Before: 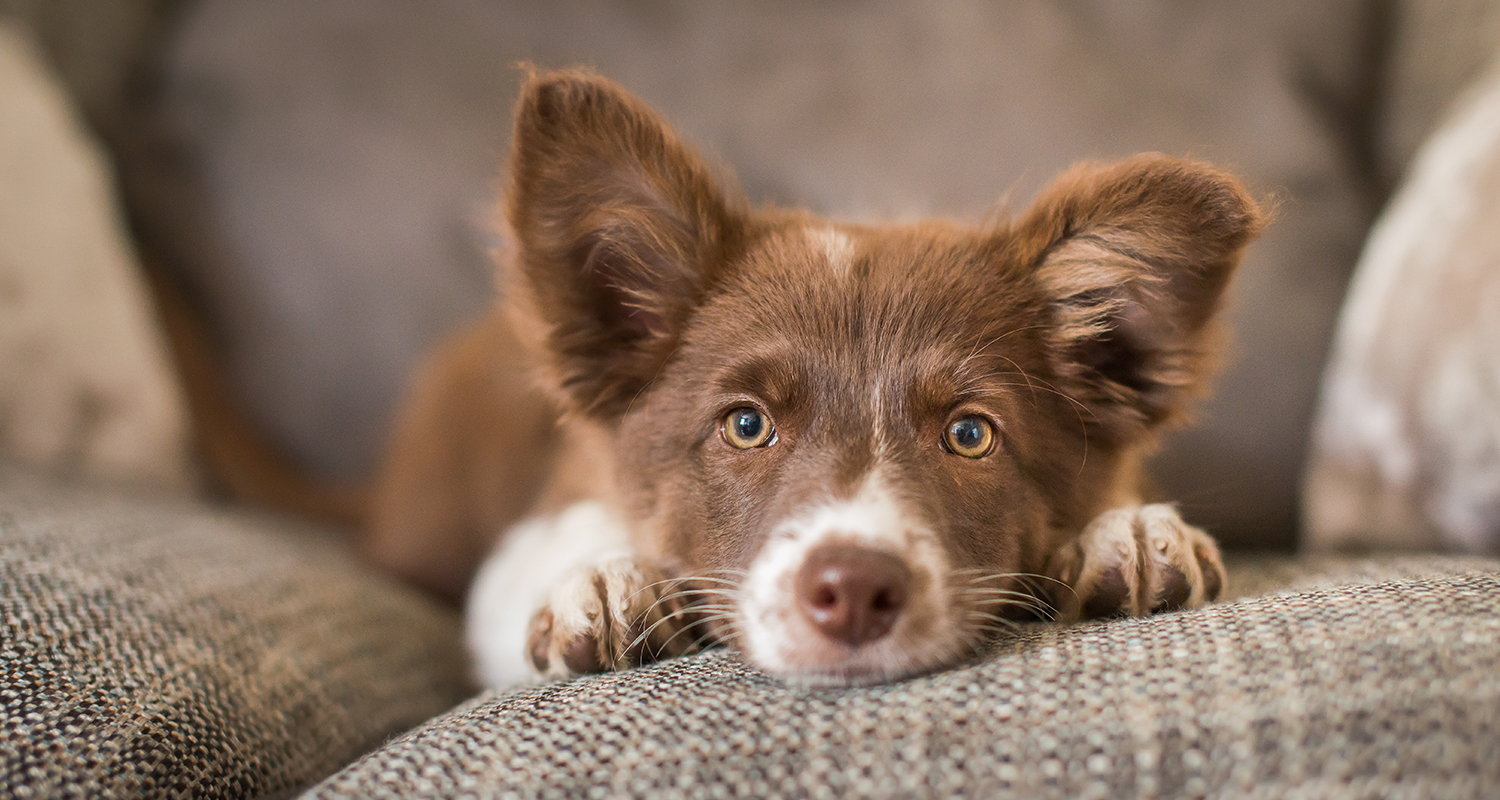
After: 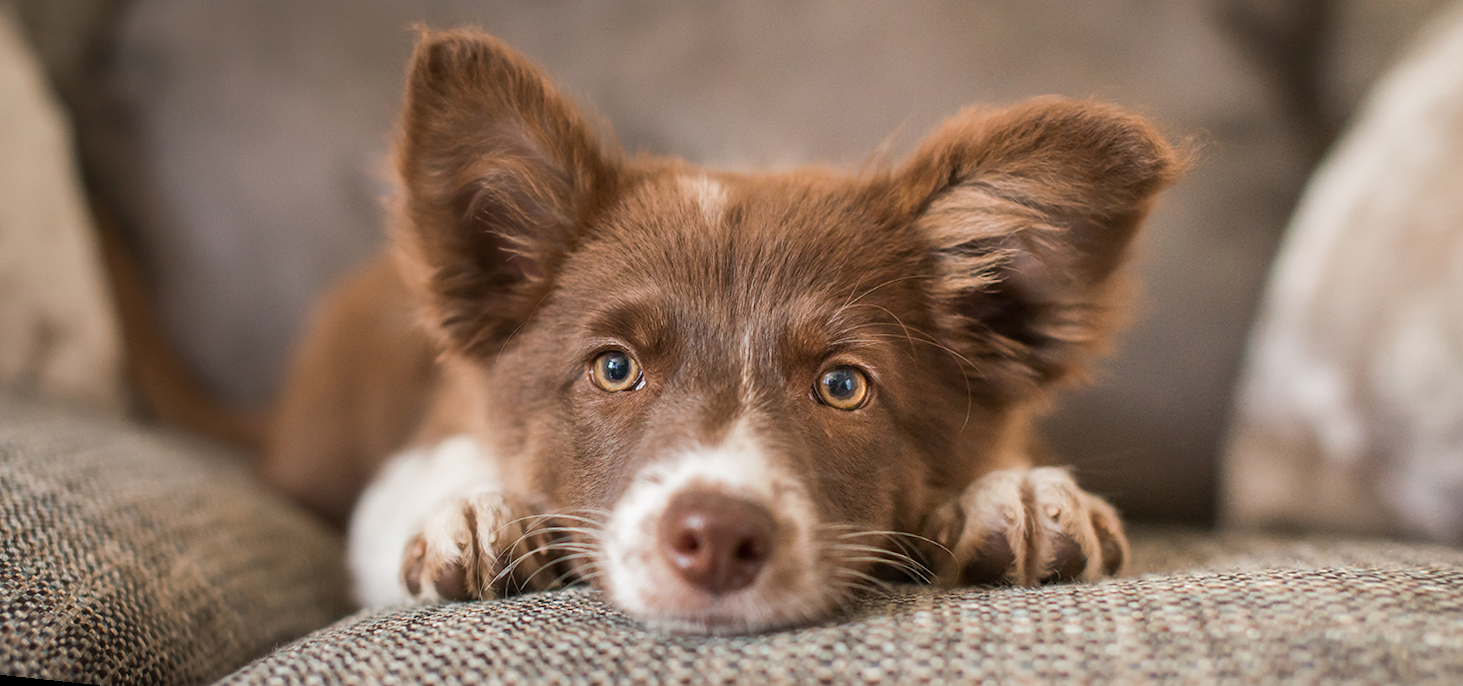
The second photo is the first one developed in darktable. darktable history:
rotate and perspective: rotation 1.69°, lens shift (vertical) -0.023, lens shift (horizontal) -0.291, crop left 0.025, crop right 0.988, crop top 0.092, crop bottom 0.842
color zones: curves: ch2 [(0, 0.5) (0.143, 0.5) (0.286, 0.416) (0.429, 0.5) (0.571, 0.5) (0.714, 0.5) (0.857, 0.5) (1, 0.5)]
